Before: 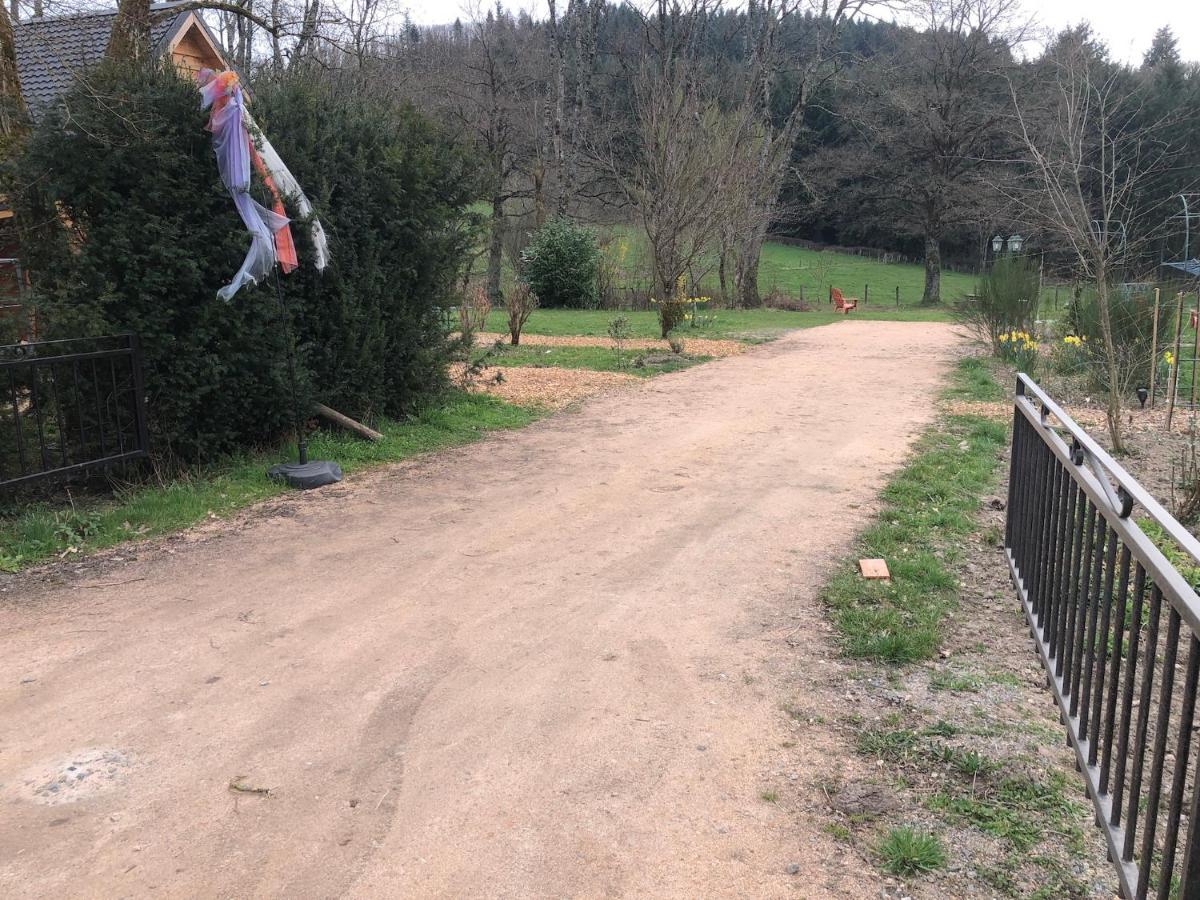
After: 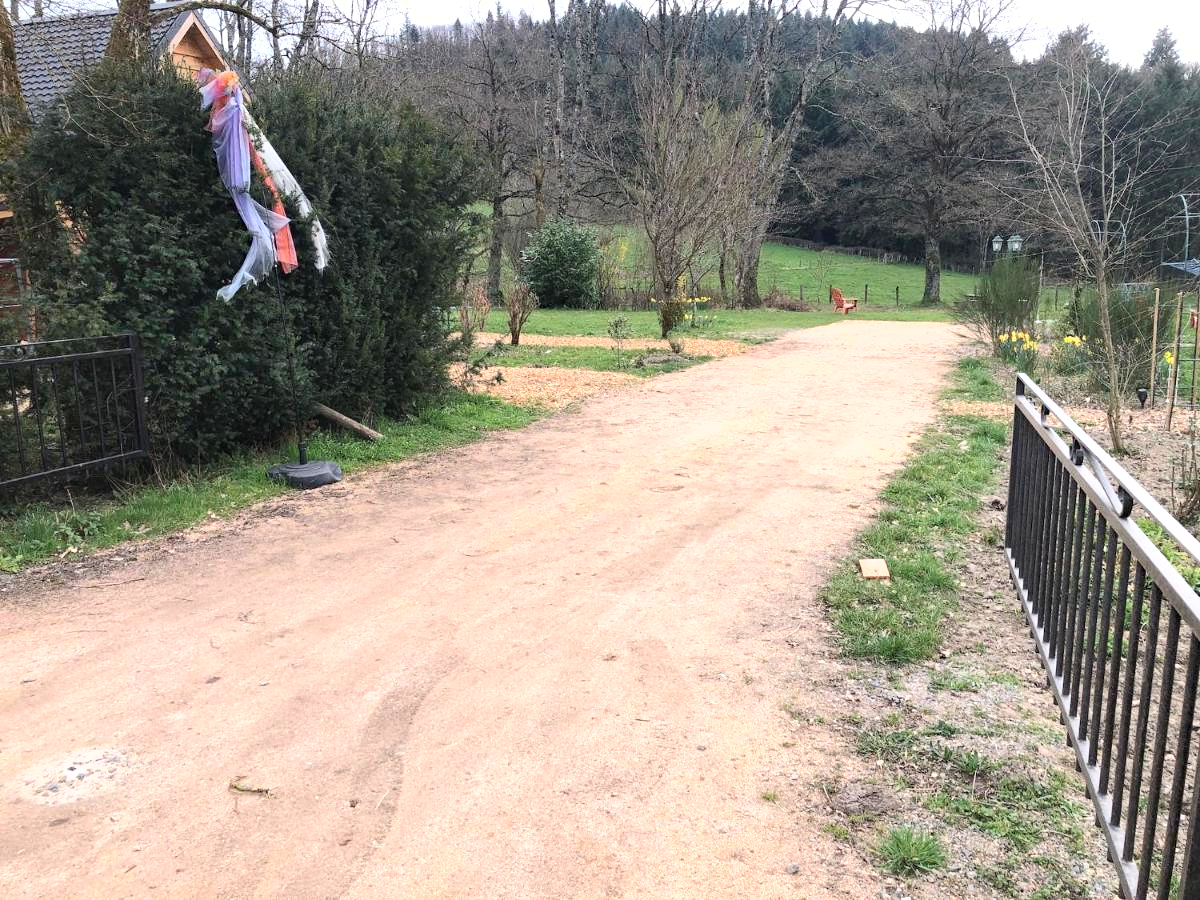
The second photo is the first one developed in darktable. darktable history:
shadows and highlights: radius 47.39, white point adjustment 6.59, compress 79.72%, soften with gaussian
contrast brightness saturation: contrast 0.205, brightness 0.152, saturation 0.141
haze removal: adaptive false
